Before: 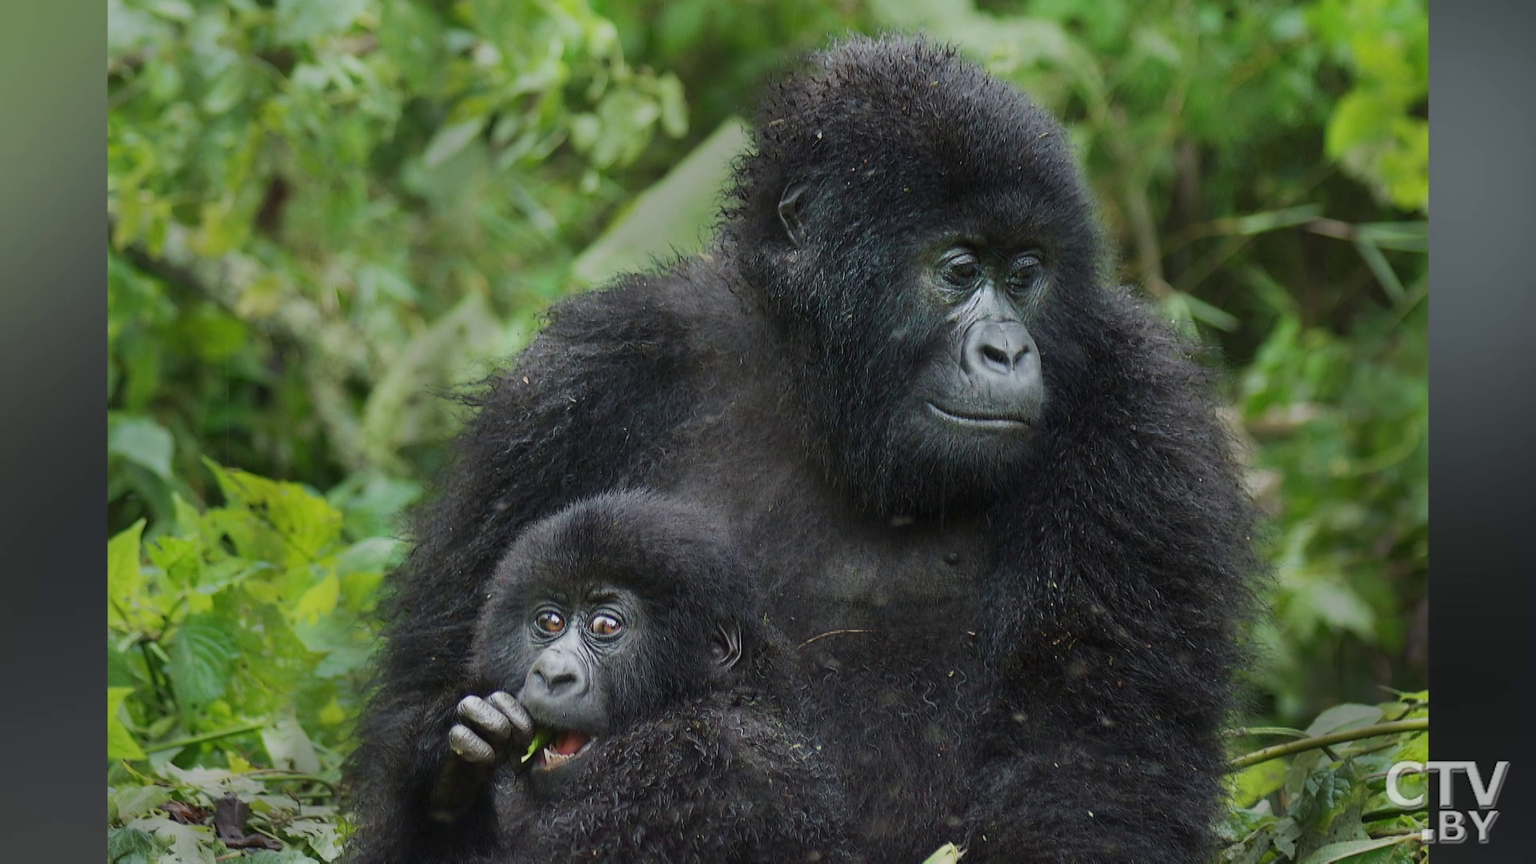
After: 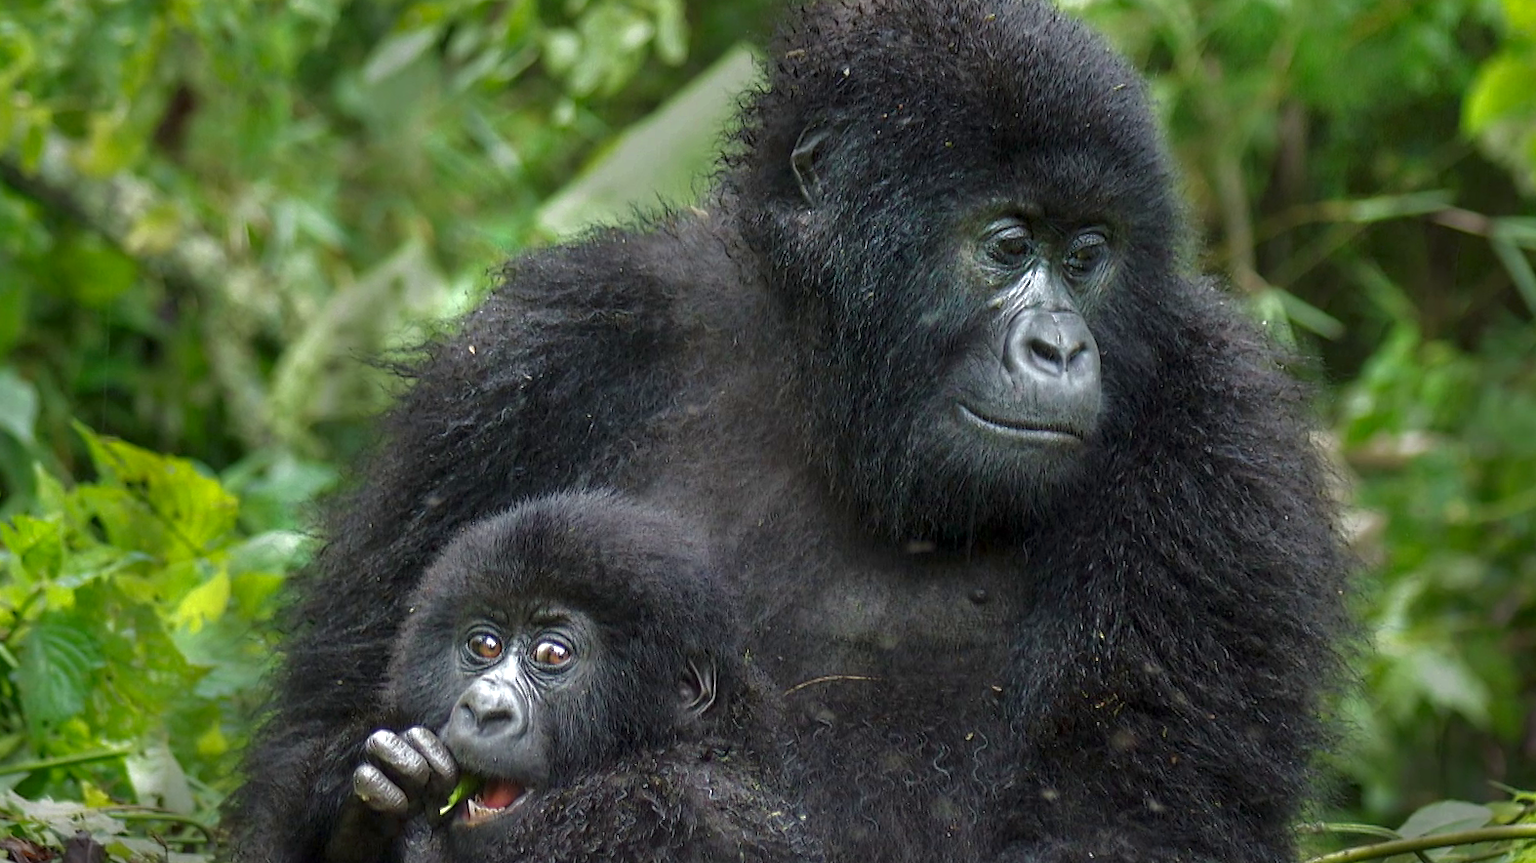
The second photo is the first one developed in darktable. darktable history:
exposure: black level correction 0, exposure 0.9 EV, compensate highlight preservation false
contrast brightness saturation: contrast 0.04, saturation 0.16
local contrast: detail 130%
base curve: curves: ch0 [(0, 0) (0.826, 0.587) (1, 1)]
crop and rotate: angle -3.27°, left 5.211%, top 5.211%, right 4.607%, bottom 4.607%
